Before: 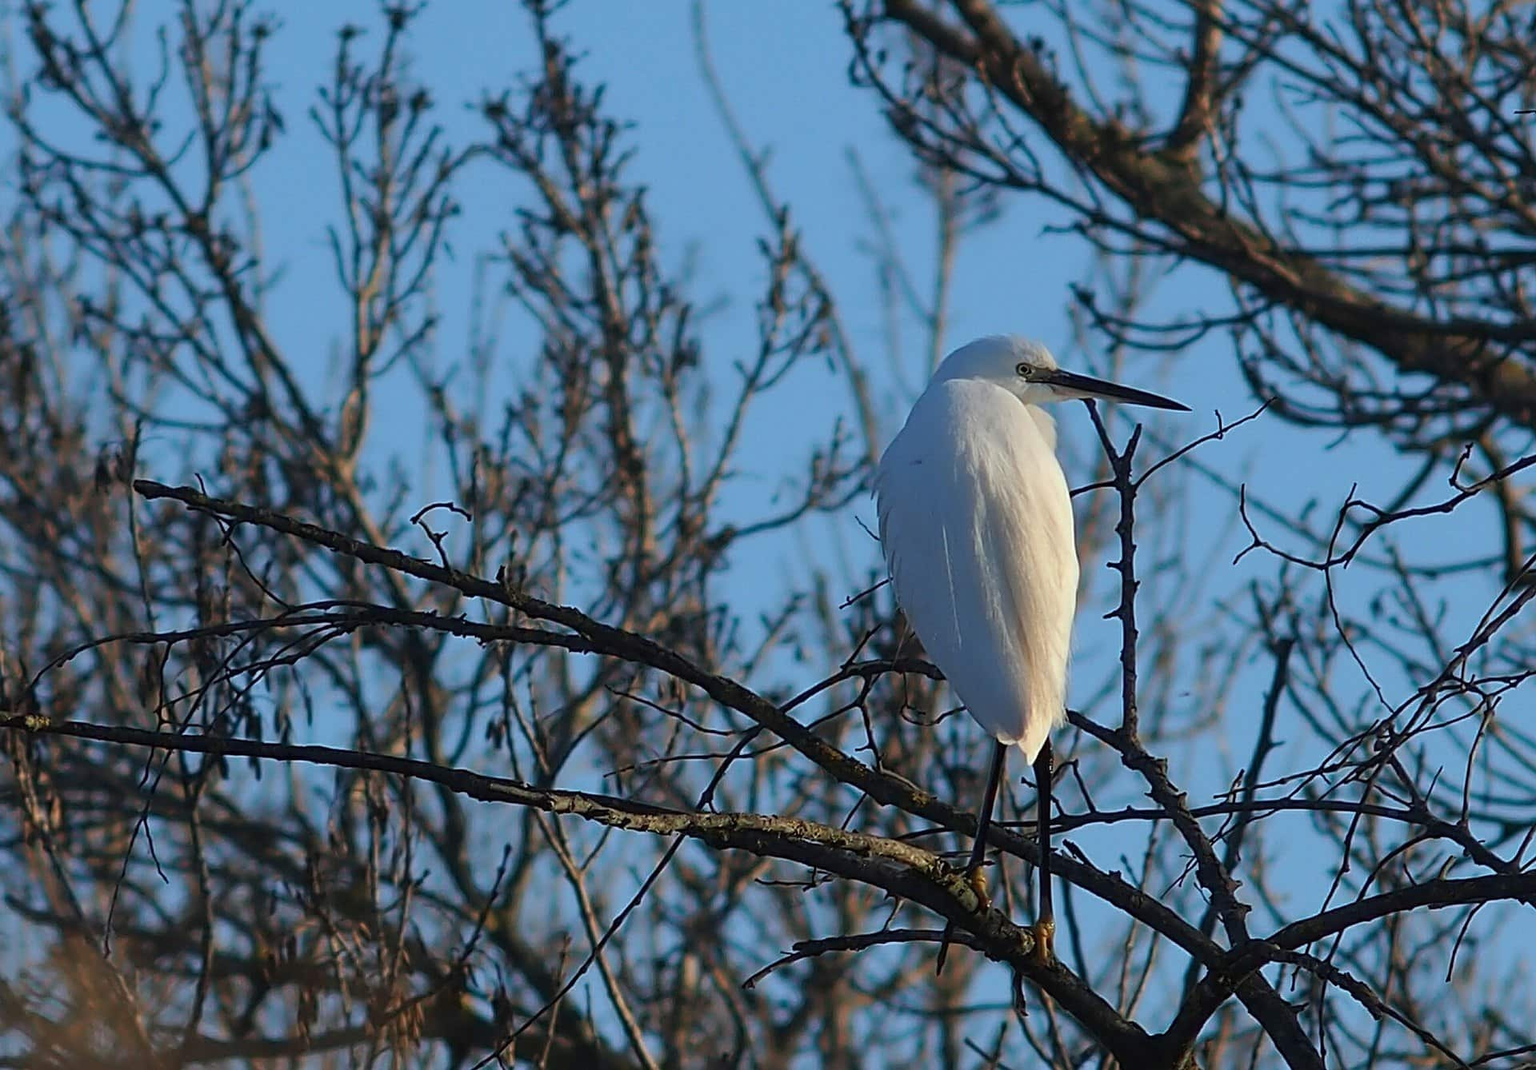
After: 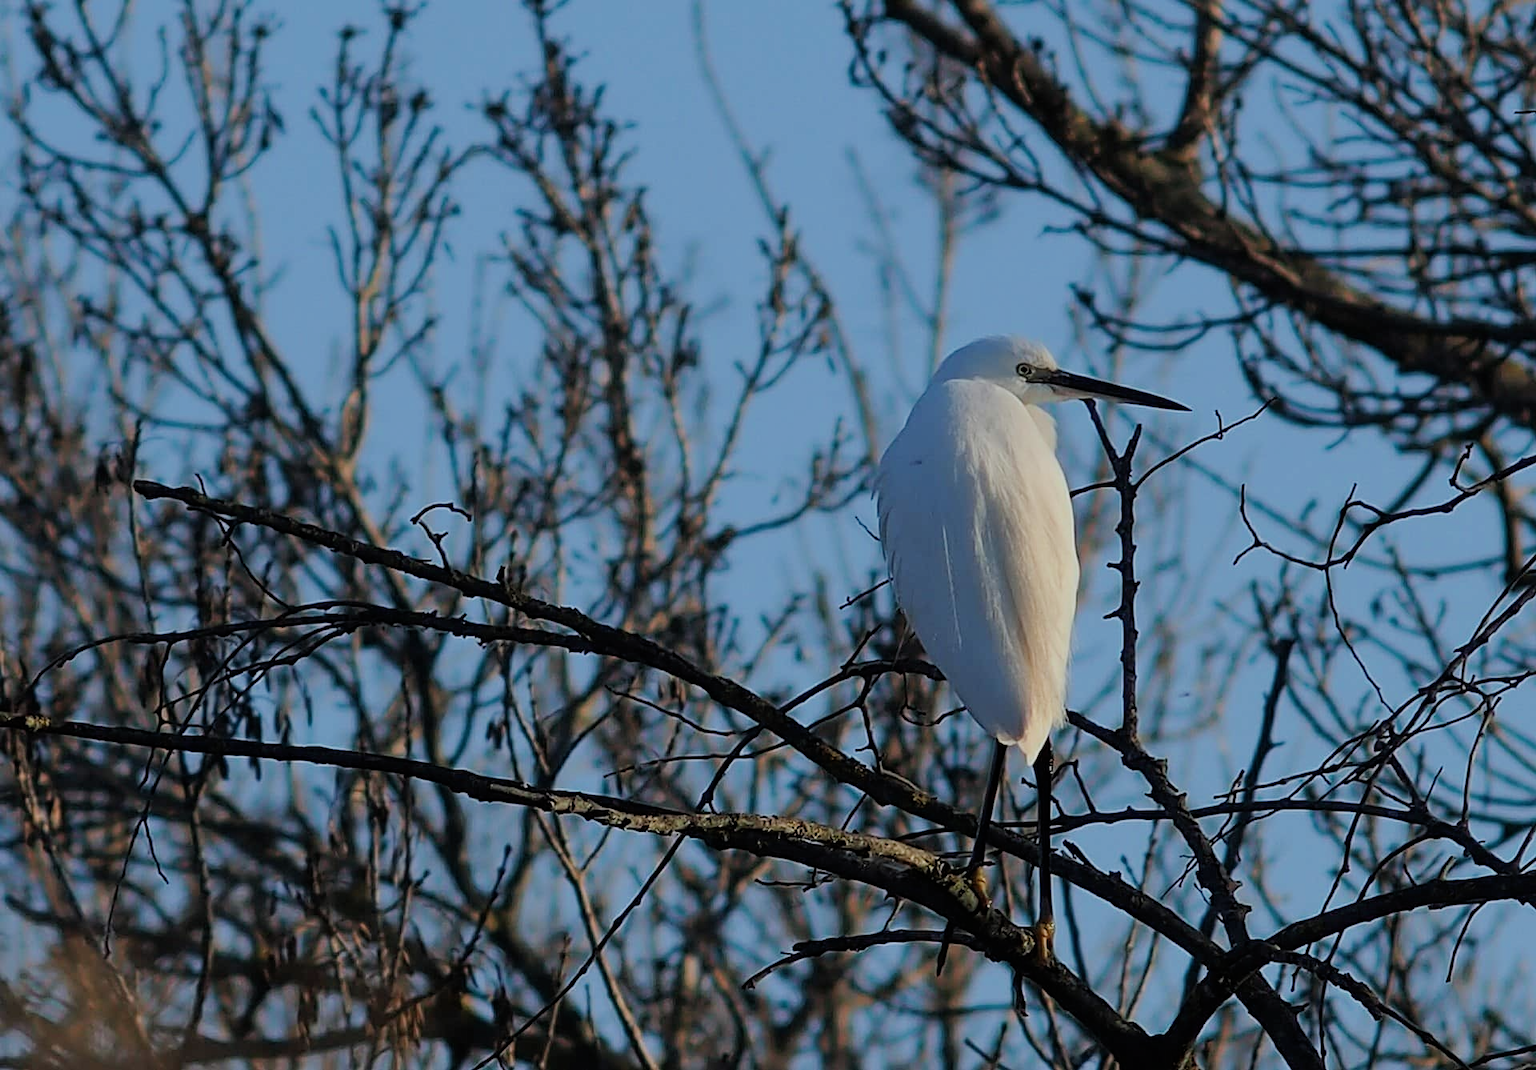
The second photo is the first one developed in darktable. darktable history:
filmic rgb: black relative exposure -7.65 EV, white relative exposure 4.56 EV, threshold 3.01 EV, hardness 3.61, enable highlight reconstruction true
